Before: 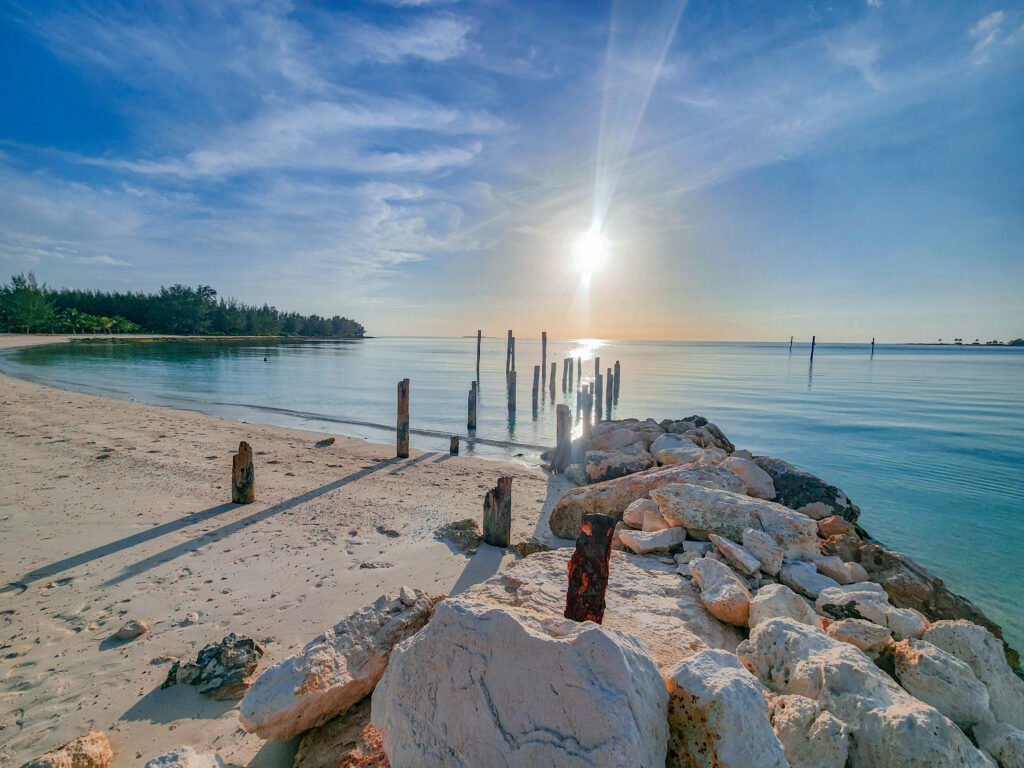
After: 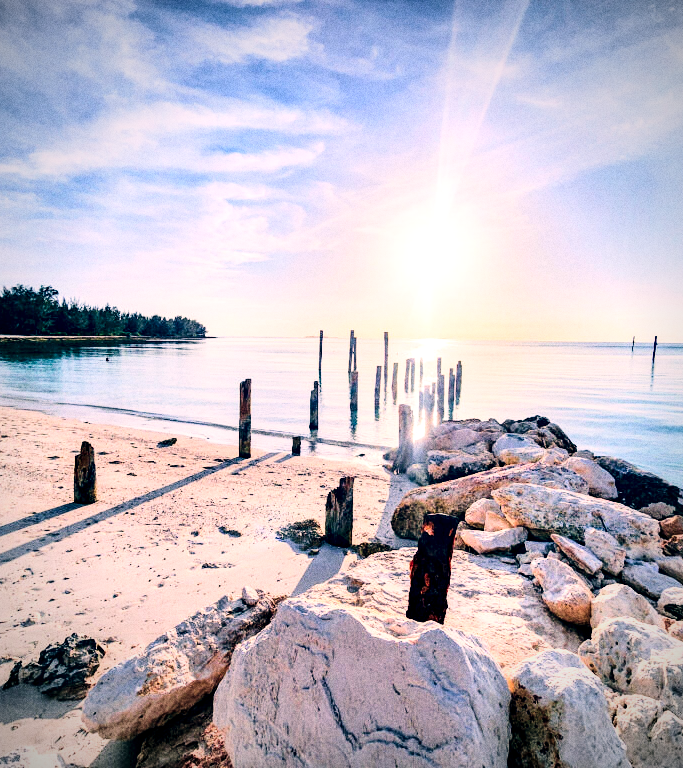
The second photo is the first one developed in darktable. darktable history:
raw chromatic aberrations: iterations once
hot pixels: on, module defaults
levels: levels [0, 0.498, 0.996]
contrast brightness saturation: contrast 0.04, saturation 0.07
base curve: curves: ch0 [(0, 0) (0.028, 0.03) (0.121, 0.232) (0.46, 0.748) (0.859, 0.968) (1, 1)], preserve colors none
exposure: black level correction 0.001, compensate highlight preservation false
velvia: strength 17%
vibrance: vibrance 14%
crop and rotate: left 15.446%, right 17.836%
color correction: highlights a* 14.46, highlights b* 5.85, shadows a* -5.53, shadows b* -15.24, saturation 0.85
vignetting: fall-off start 74.49%, fall-off radius 65.9%, brightness -0.628, saturation -0.68
local contrast: highlights 123%, shadows 126%, detail 140%, midtone range 0.254
grain: coarseness 9.61 ISO, strength 35.62%
tone curve: curves: ch0 [(0, 0) (0.288, 0.201) (0.683, 0.793) (1, 1)], color space Lab, linked channels, preserve colors none
